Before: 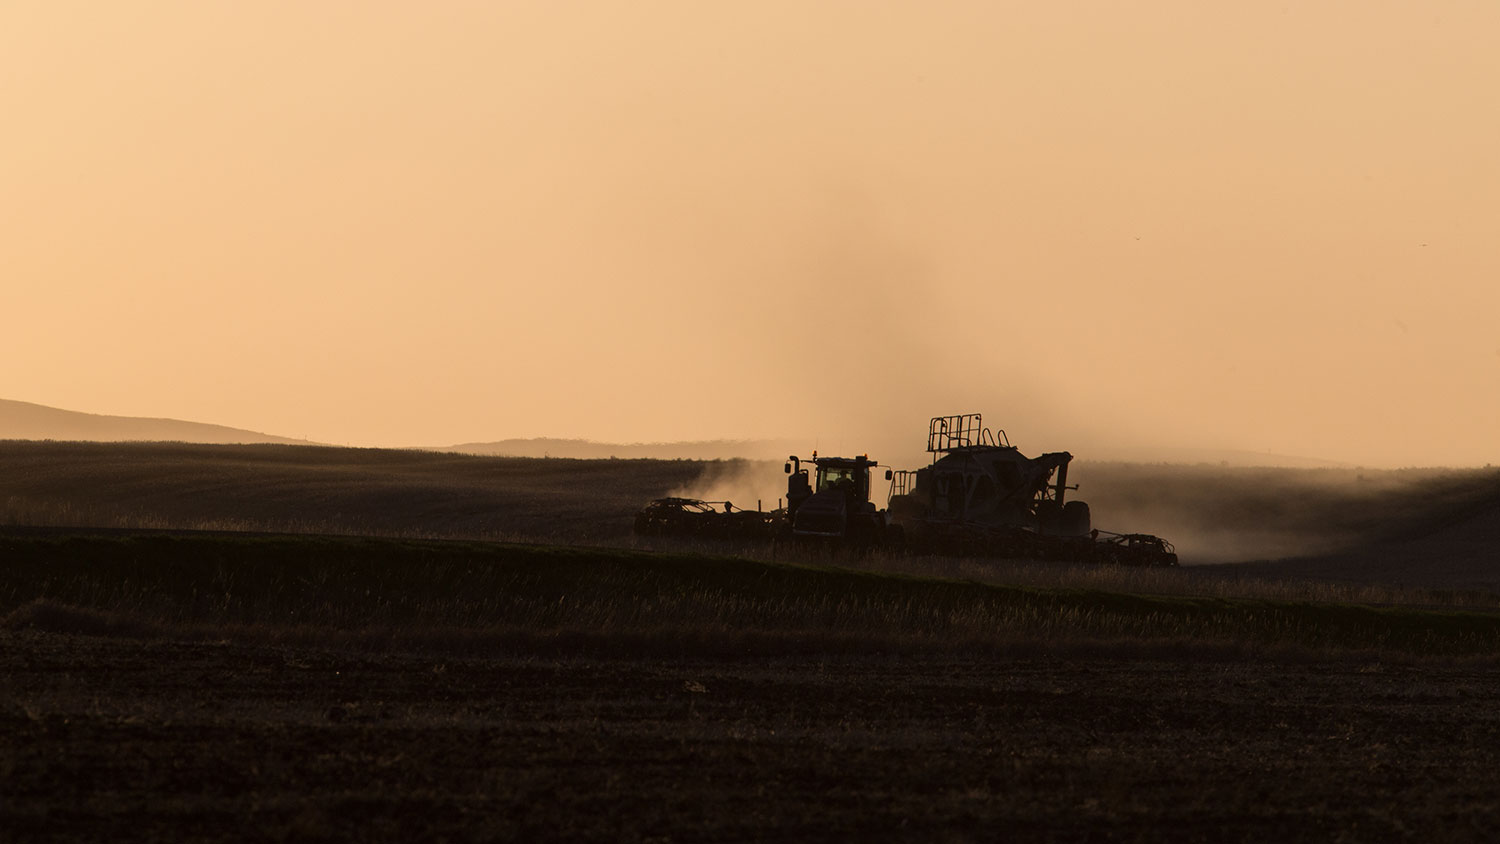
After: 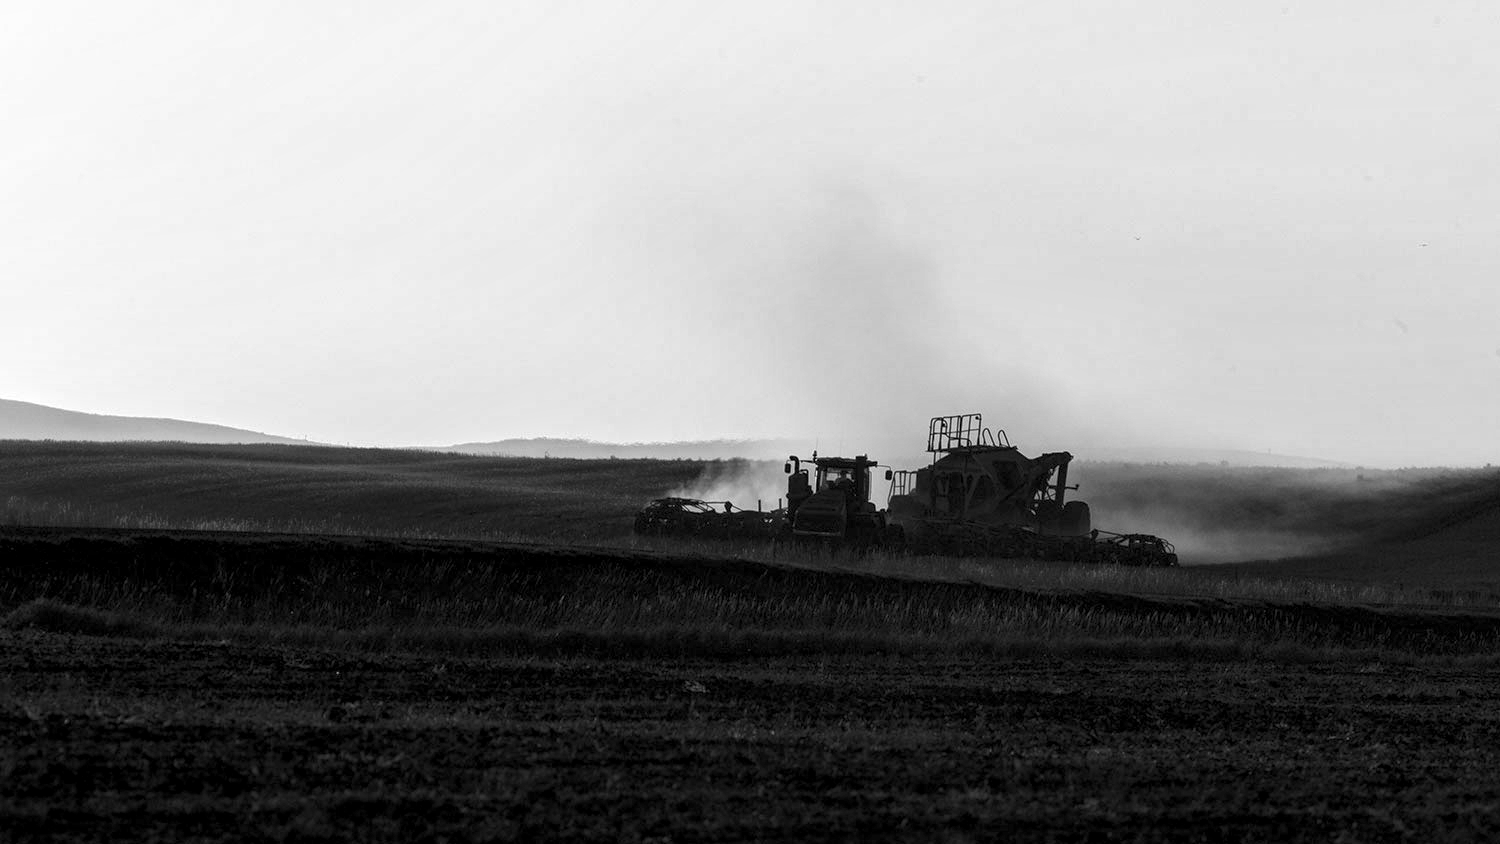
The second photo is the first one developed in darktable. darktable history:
local contrast: highlights 100%, shadows 100%, detail 200%, midtone range 0.2
exposure: exposure 0.648 EV, compensate highlight preservation false
monochrome: a -71.75, b 75.82
